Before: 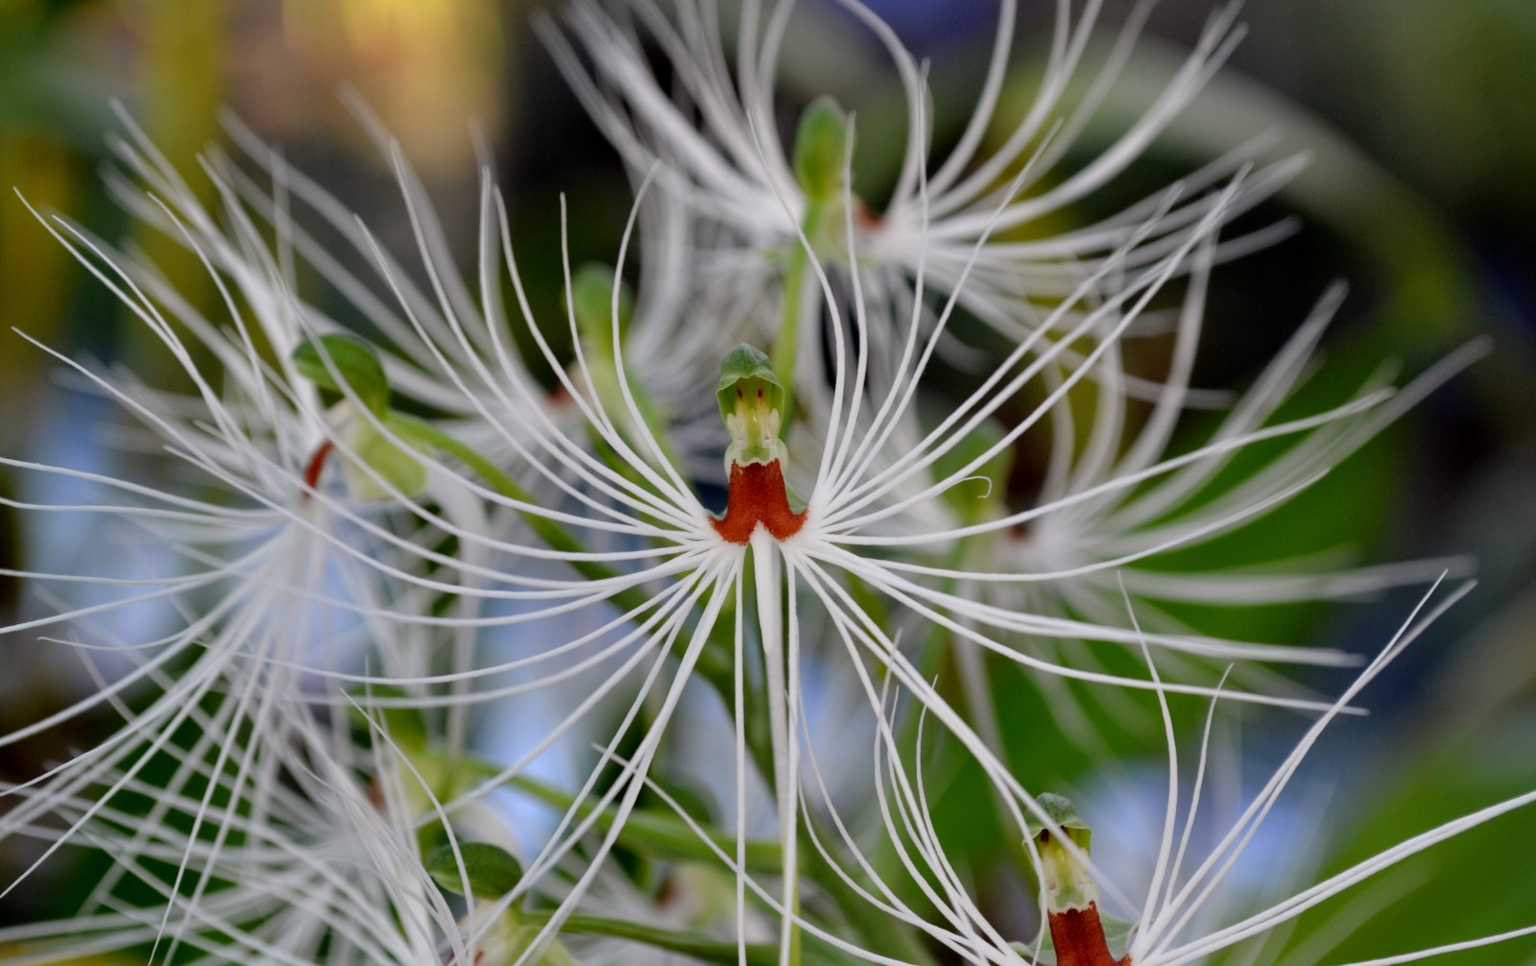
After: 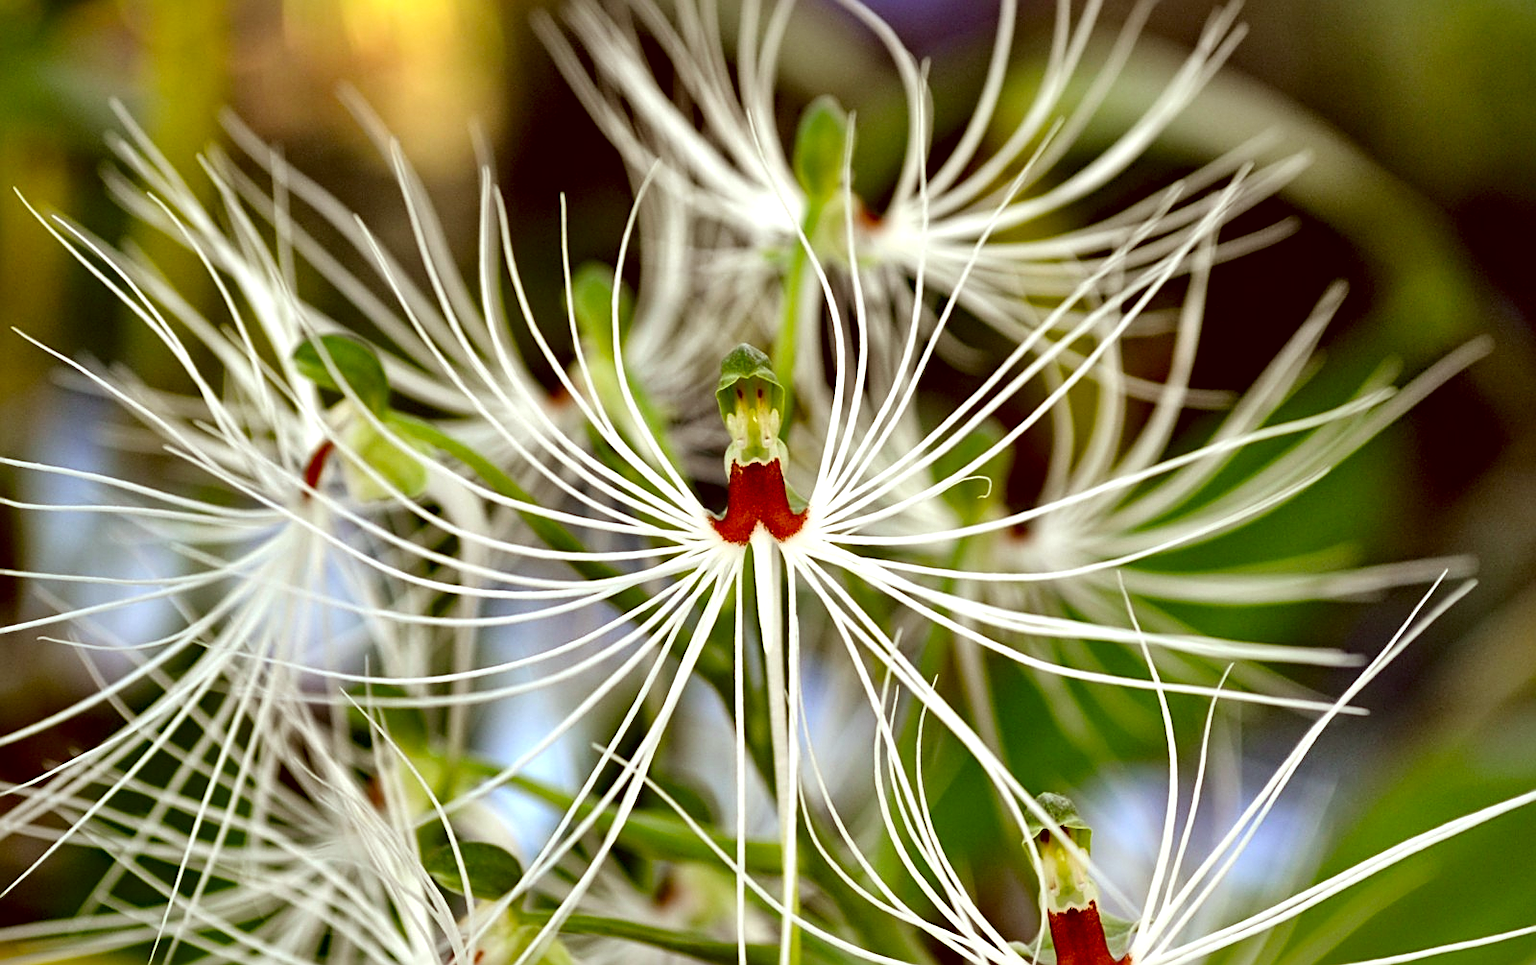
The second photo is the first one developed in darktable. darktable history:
haze removal: compatibility mode true, adaptive false
sharpen: amount 0.538
exposure: black level correction 0, exposure 0.696 EV, compensate highlight preservation false
local contrast: mode bilateral grid, contrast 99, coarseness 100, detail 165%, midtone range 0.2
color correction: highlights a* -5.44, highlights b* 9.8, shadows a* 9.21, shadows b* 24.99
